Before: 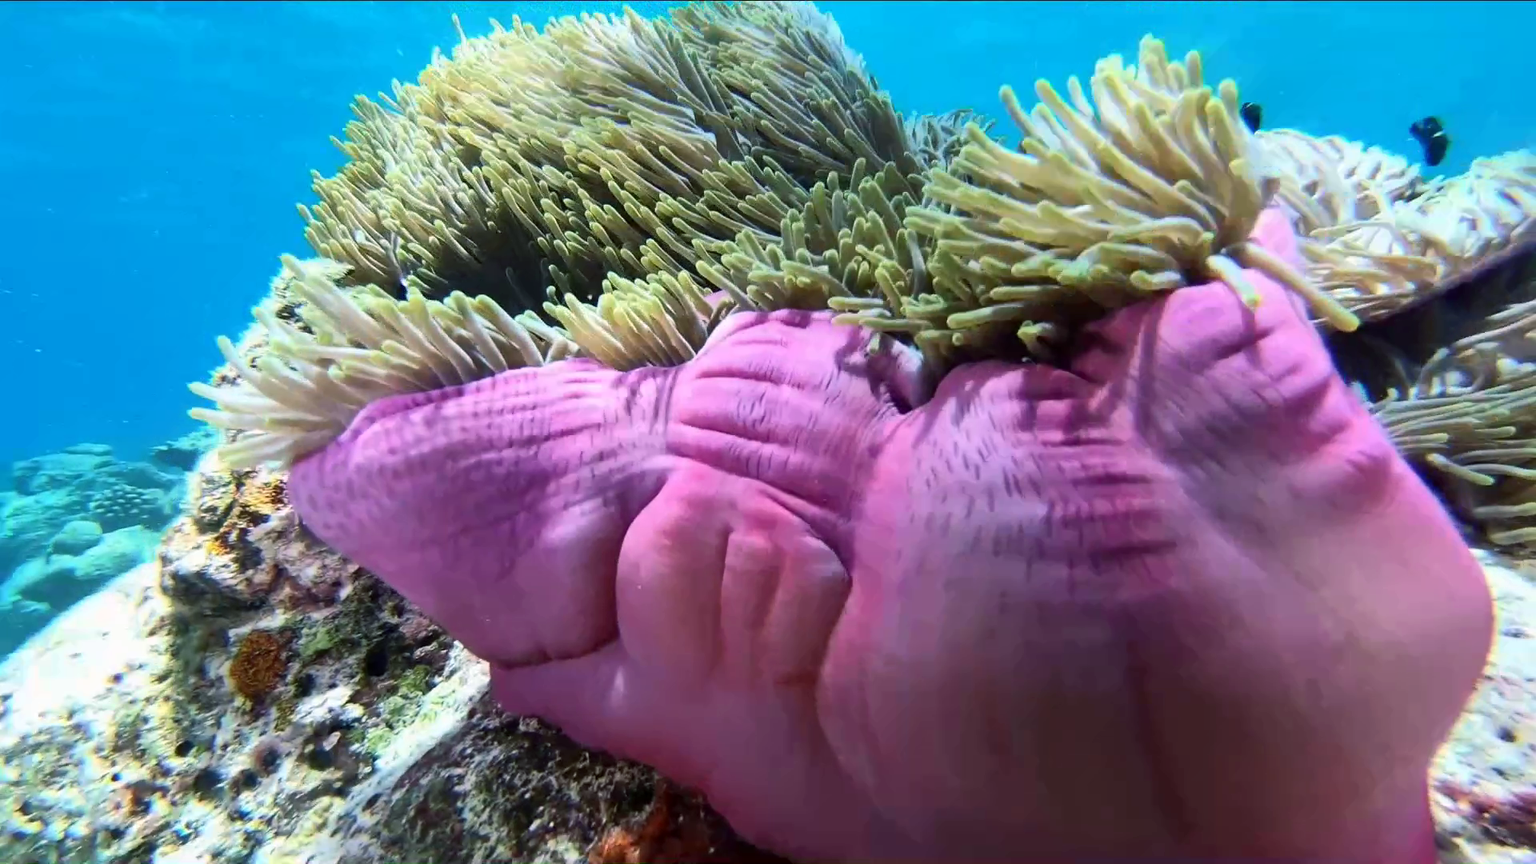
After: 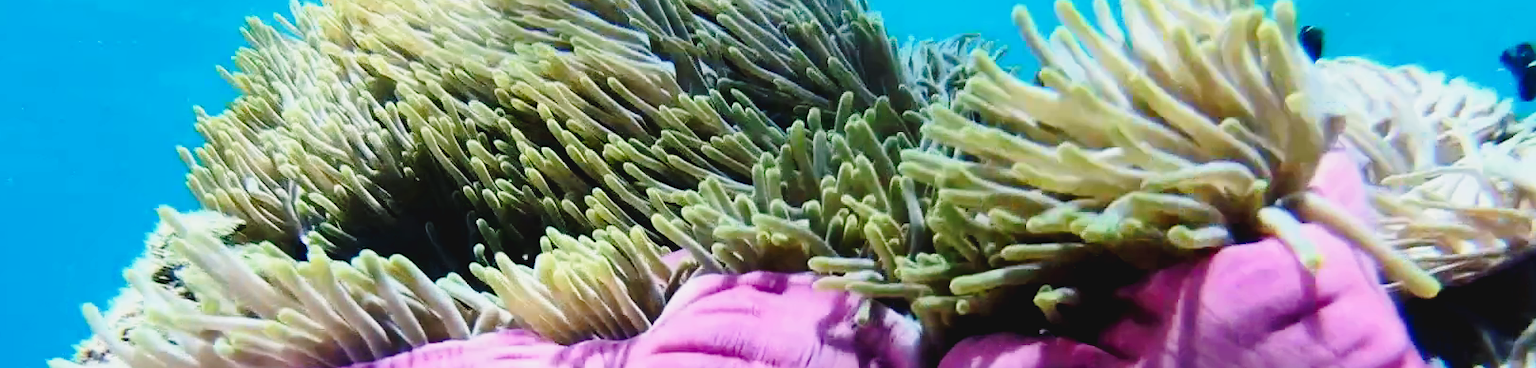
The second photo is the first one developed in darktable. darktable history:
exposure: black level correction 0.011, exposure -0.482 EV, compensate highlight preservation false
tone curve: curves: ch0 [(0, 0.046) (0.04, 0.074) (0.883, 0.858) (1, 1)]; ch1 [(0, 0) (0.146, 0.159) (0.338, 0.365) (0.417, 0.455) (0.489, 0.486) (0.504, 0.502) (0.529, 0.537) (0.563, 0.567) (1, 1)]; ch2 [(0, 0) (0.307, 0.298) (0.388, 0.375) (0.443, 0.456) (0.485, 0.492) (0.544, 0.525) (1, 1)], preserve colors none
crop and rotate: left 9.651%, top 9.363%, right 6.211%, bottom 54.784%
base curve: curves: ch0 [(0, 0) (0.028, 0.03) (0.121, 0.232) (0.46, 0.748) (0.859, 0.968) (1, 1)], preserve colors none
